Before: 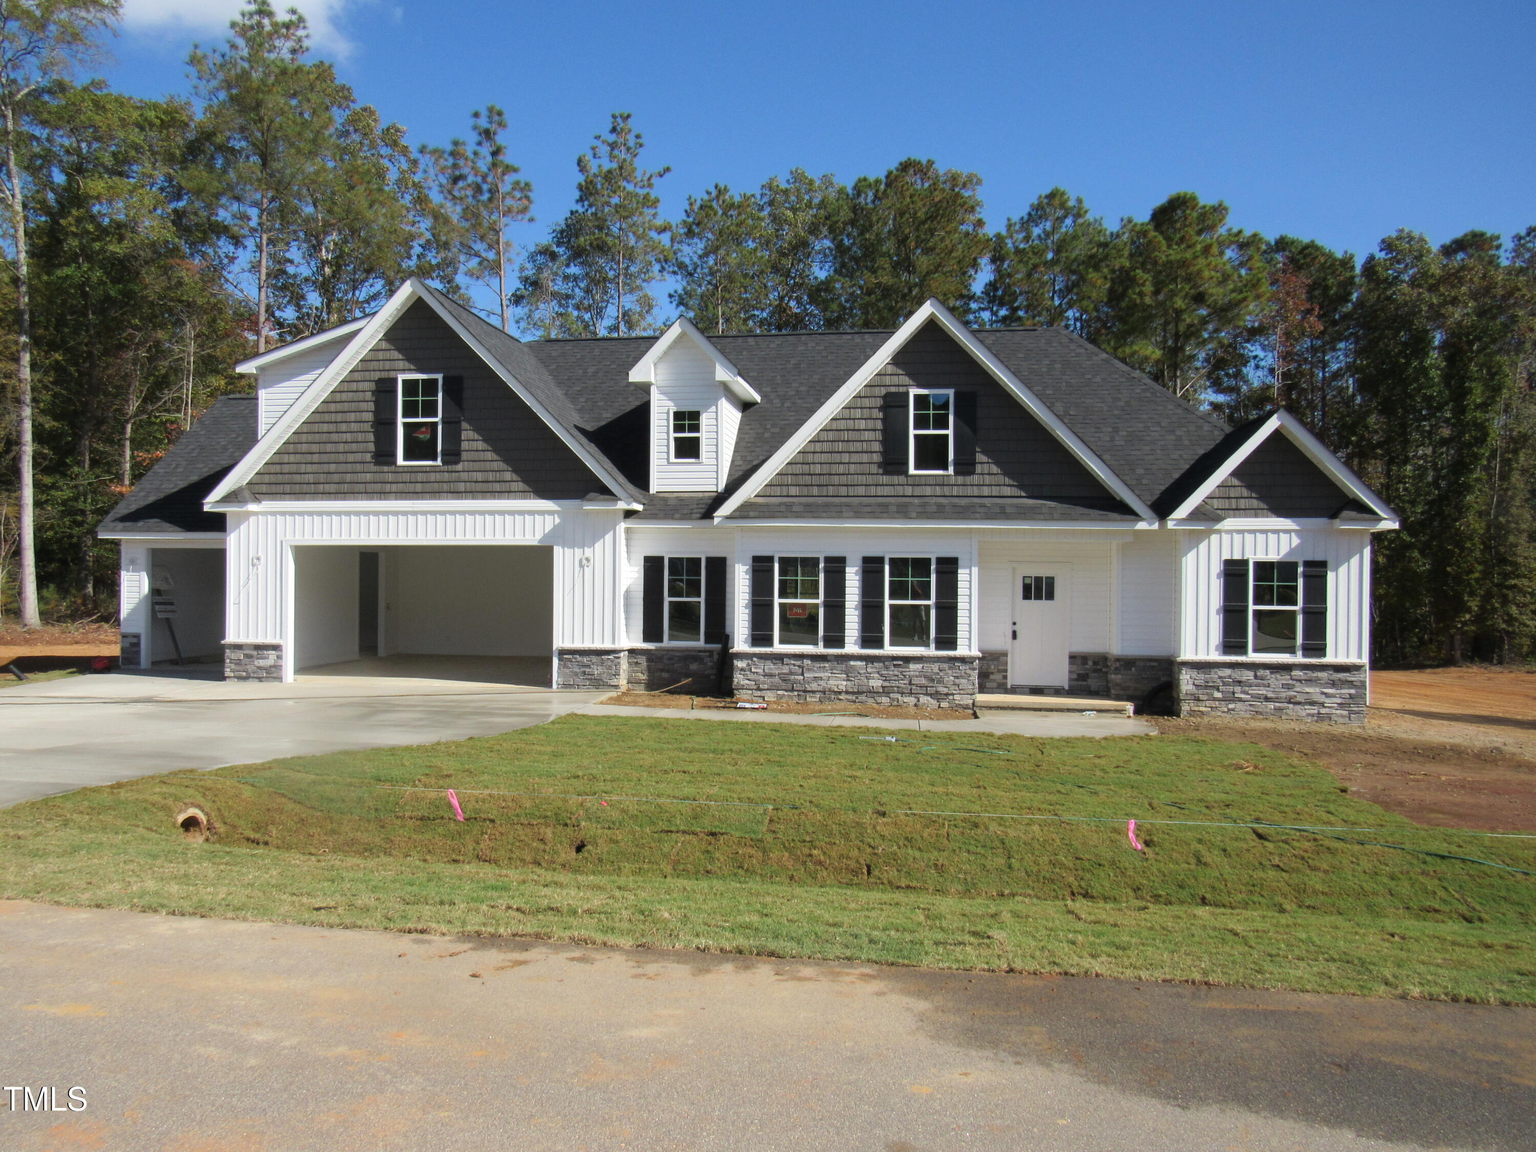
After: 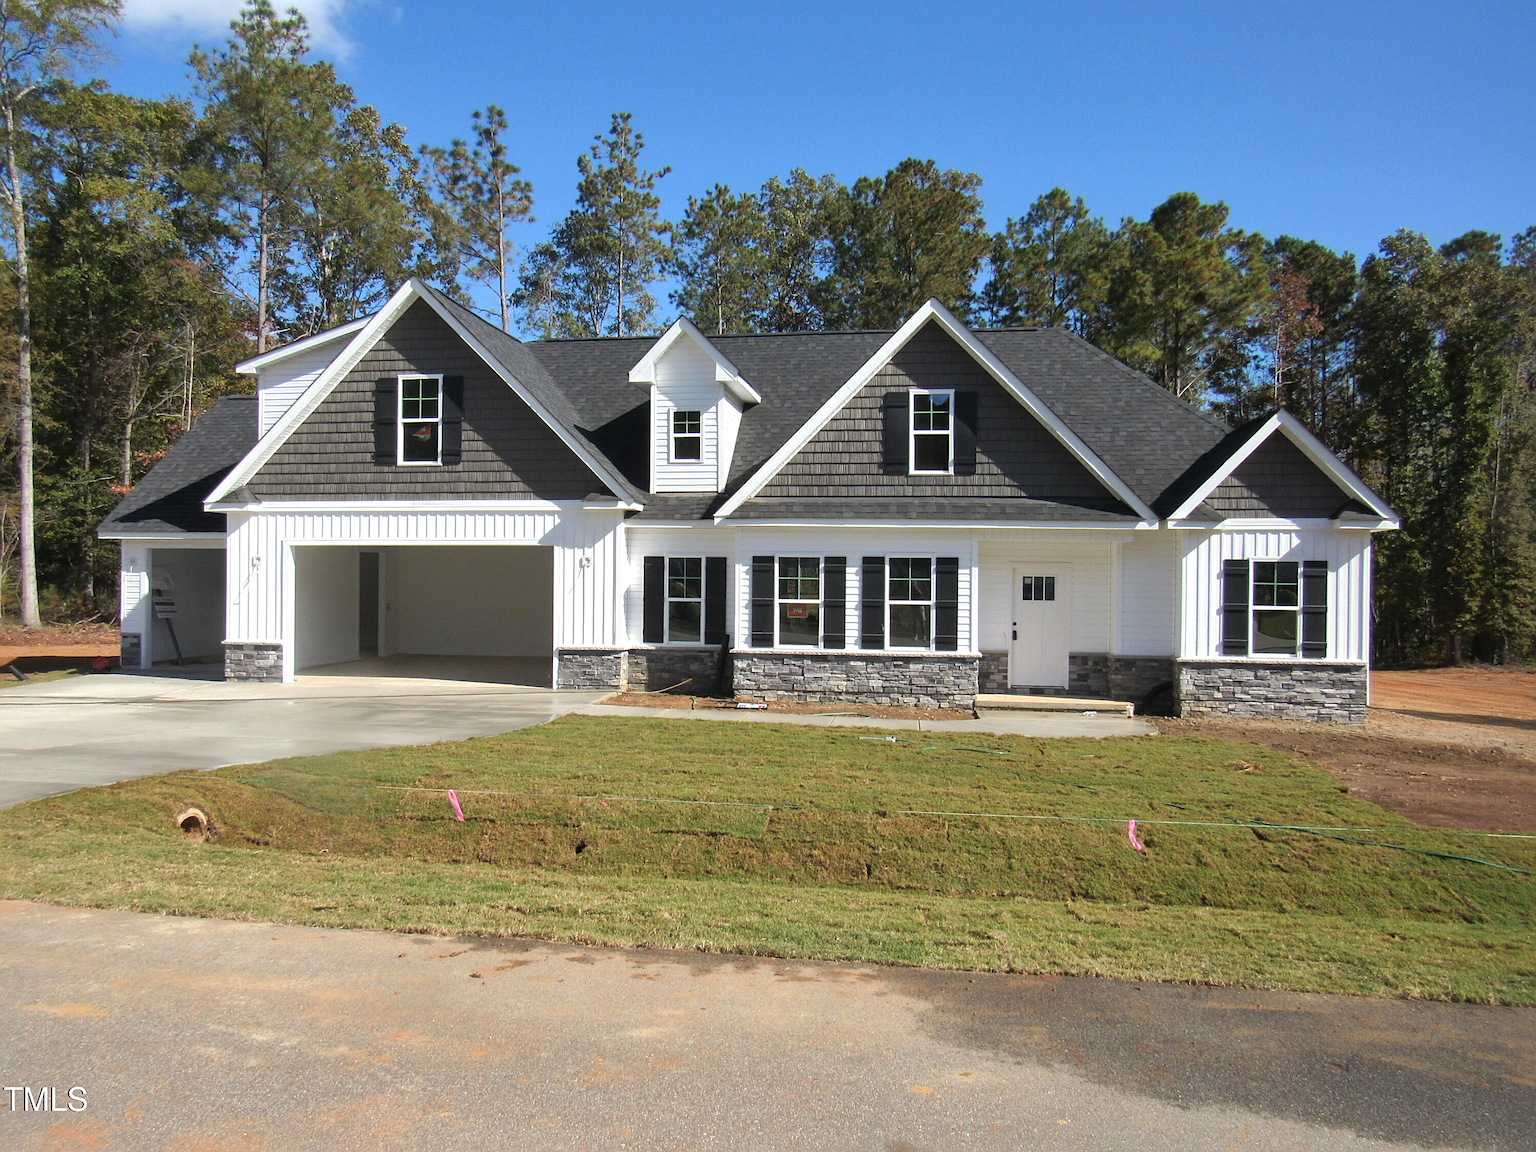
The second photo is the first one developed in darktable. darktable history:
tone equalizer: -8 EV -0.417 EV, -7 EV -0.389 EV, -6 EV -0.333 EV, -5 EV -0.222 EV, -3 EV 0.222 EV, -2 EV 0.333 EV, -1 EV 0.389 EV, +0 EV 0.417 EV, edges refinement/feathering 500, mask exposure compensation -1.57 EV, preserve details no
sharpen: on, module defaults
shadows and highlights: on, module defaults
color zones: curves: ch1 [(0, 0.455) (0.063, 0.455) (0.286, 0.495) (0.429, 0.5) (0.571, 0.5) (0.714, 0.5) (0.857, 0.5) (1, 0.455)]; ch2 [(0, 0.532) (0.063, 0.521) (0.233, 0.447) (0.429, 0.489) (0.571, 0.5) (0.714, 0.5) (0.857, 0.5) (1, 0.532)]
